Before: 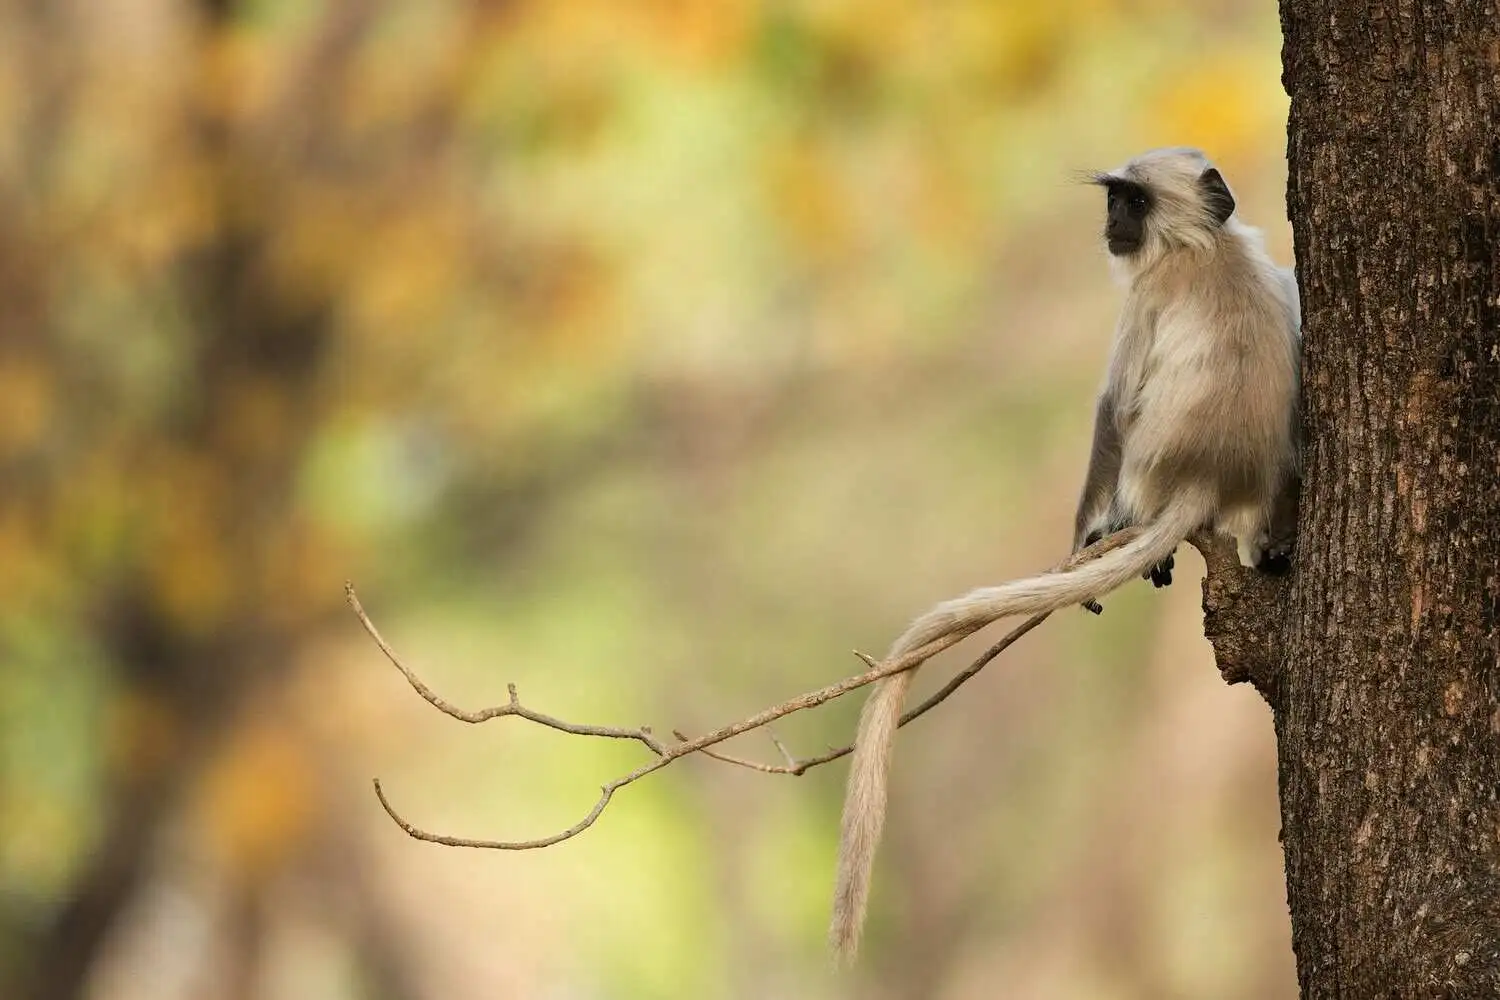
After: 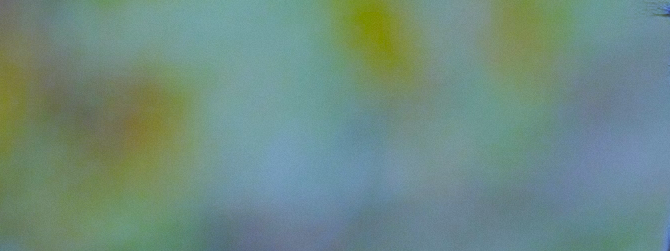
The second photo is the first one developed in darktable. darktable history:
filmic rgb: middle gray luminance 29%, black relative exposure -10.3 EV, white relative exposure 5.5 EV, threshold 6 EV, target black luminance 0%, hardness 3.95, latitude 2.04%, contrast 1.132, highlights saturation mix 5%, shadows ↔ highlights balance 15.11%, preserve chrominance no, color science v3 (2019), use custom middle-gray values true, iterations of high-quality reconstruction 0, enable highlight reconstruction true
color balance rgb: linear chroma grading › global chroma 15%, perceptual saturation grading › global saturation 30%
contrast brightness saturation: contrast -0.28
crop: left 28.64%, top 16.832%, right 26.637%, bottom 58.055%
exposure: black level correction 0.001, compensate highlight preservation false
white balance: red 0.766, blue 1.537
grain: coarseness 0.09 ISO, strength 10%
